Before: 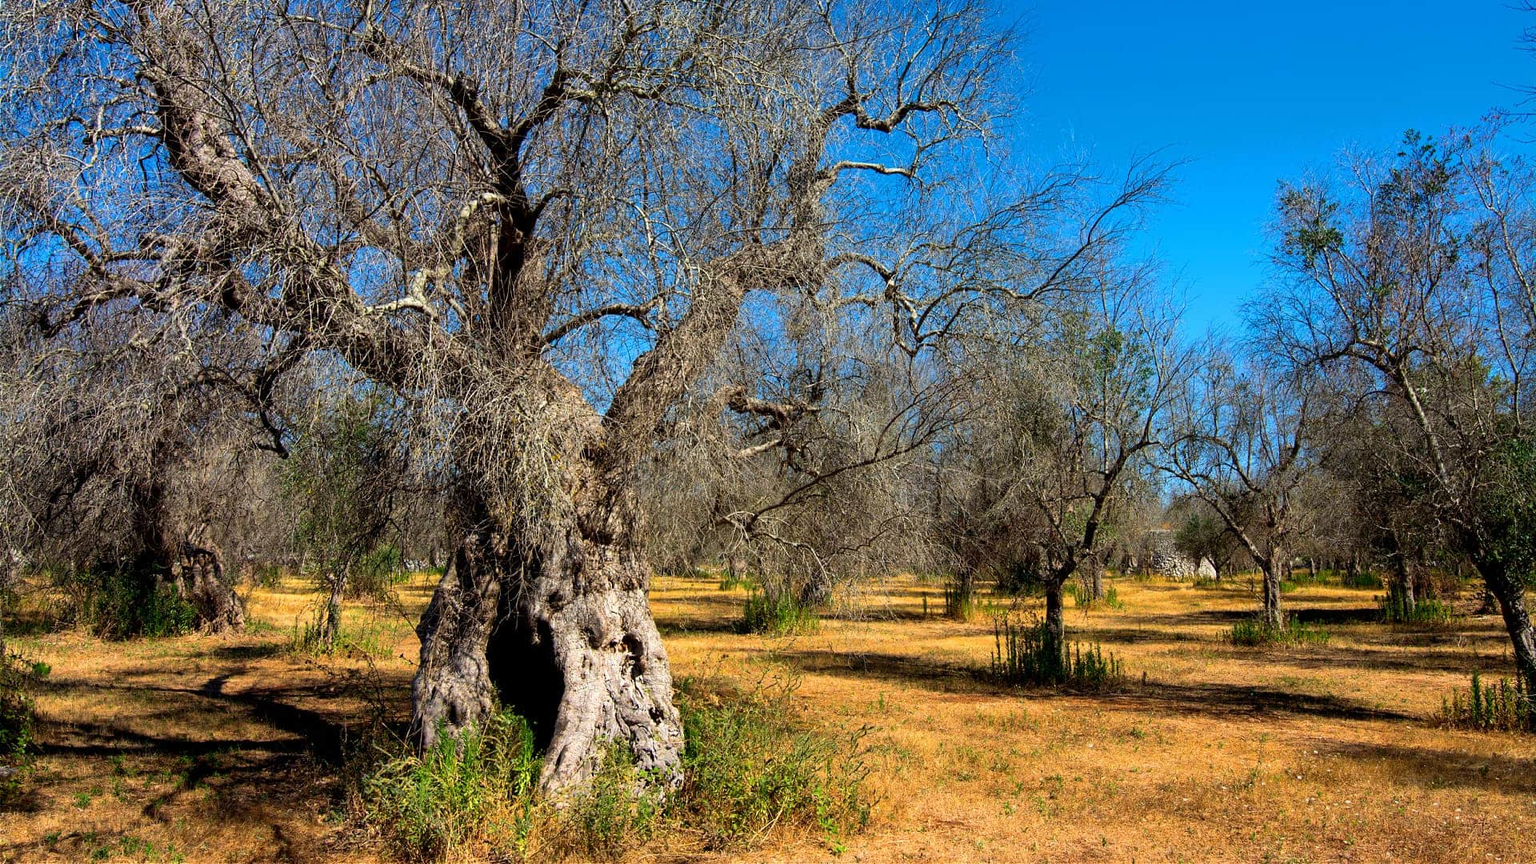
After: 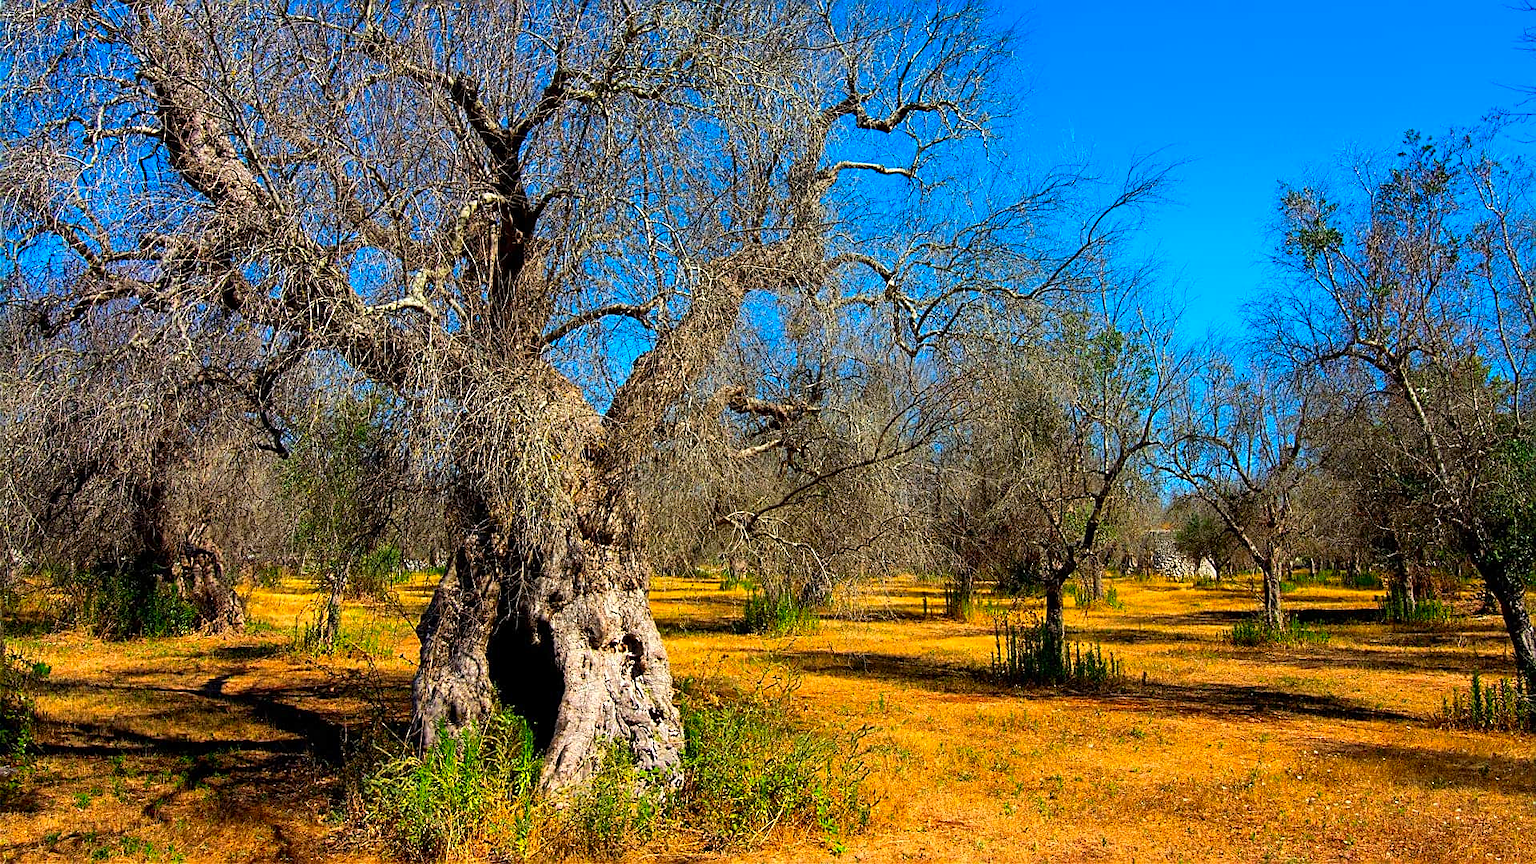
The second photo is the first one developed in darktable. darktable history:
sharpen: amount 0.601
contrast brightness saturation: saturation 0.491
